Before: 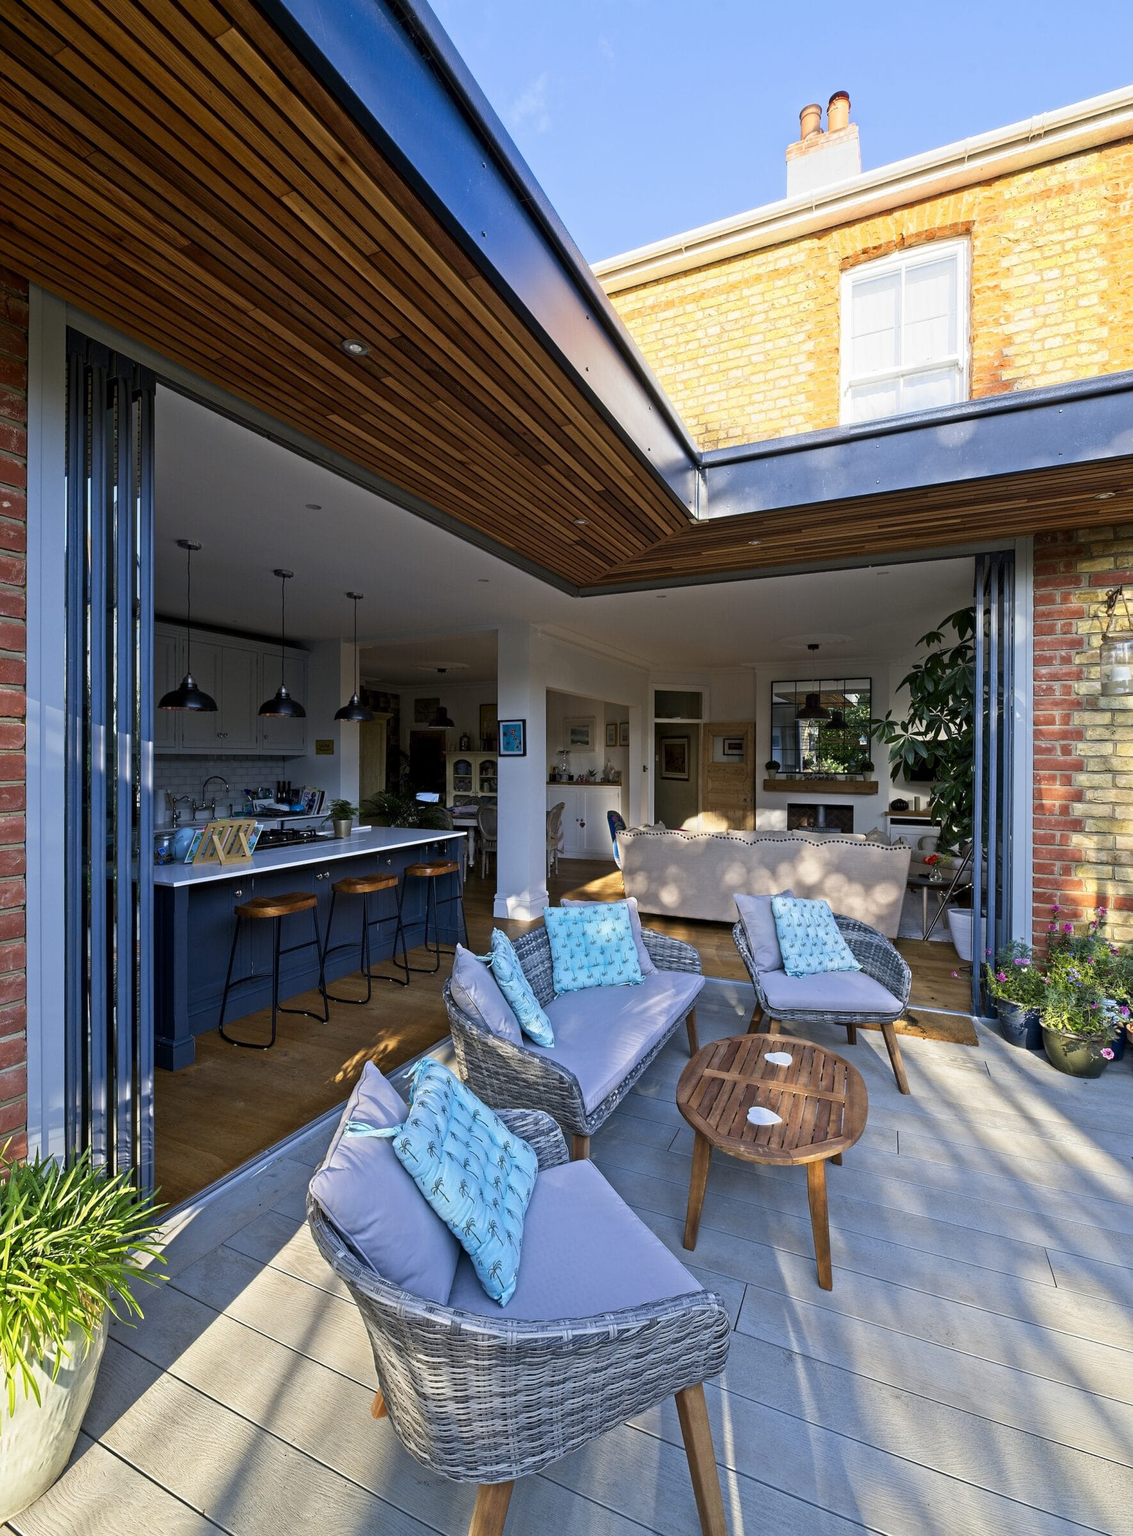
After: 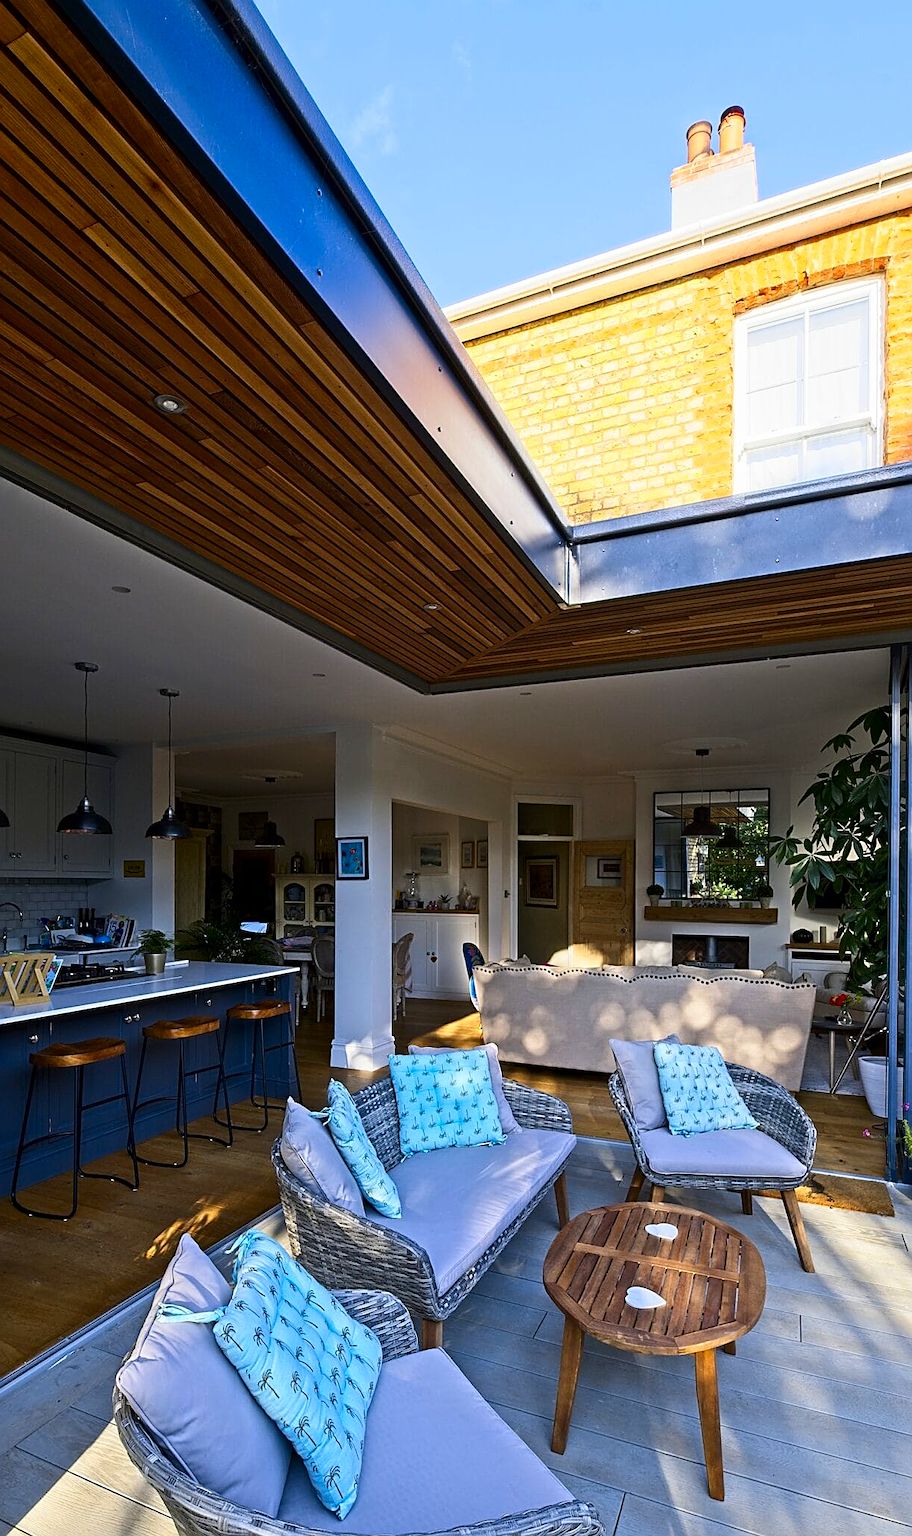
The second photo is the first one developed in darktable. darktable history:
crop: left 18.479%, right 12.2%, bottom 13.971%
sharpen: on, module defaults
contrast brightness saturation: contrast 0.16, saturation 0.32
